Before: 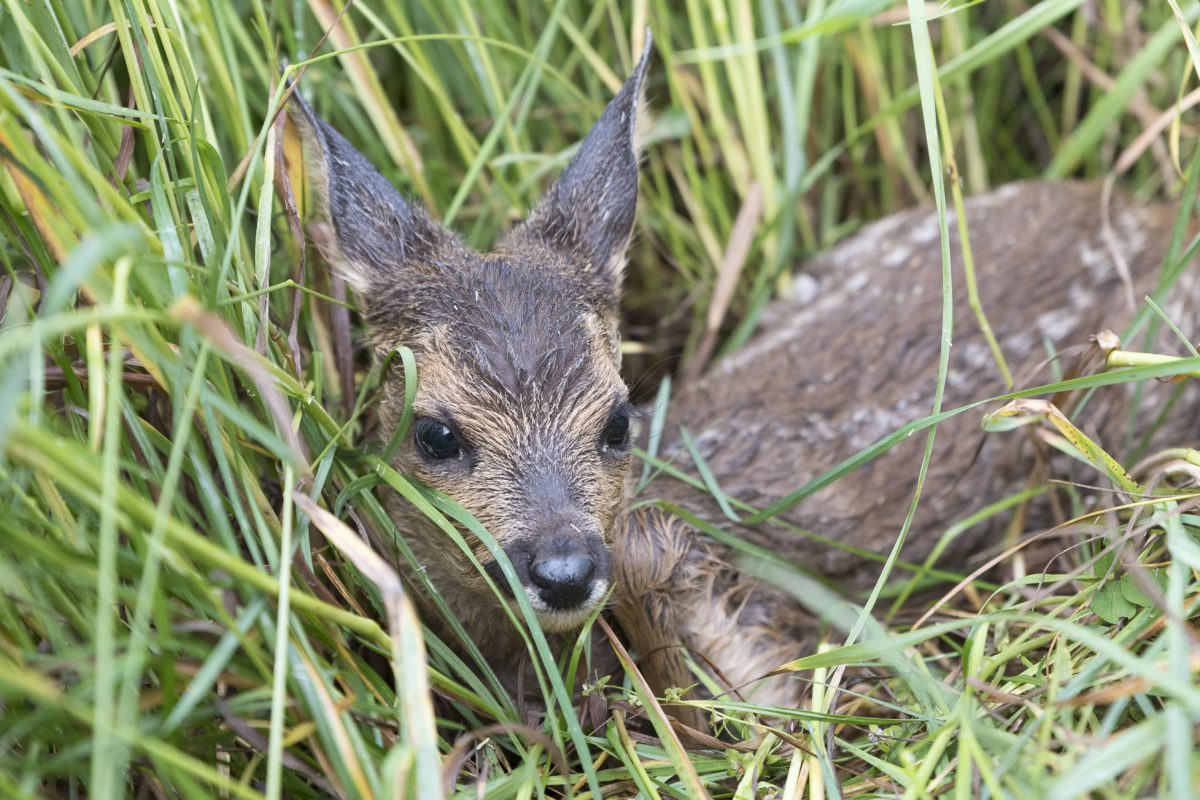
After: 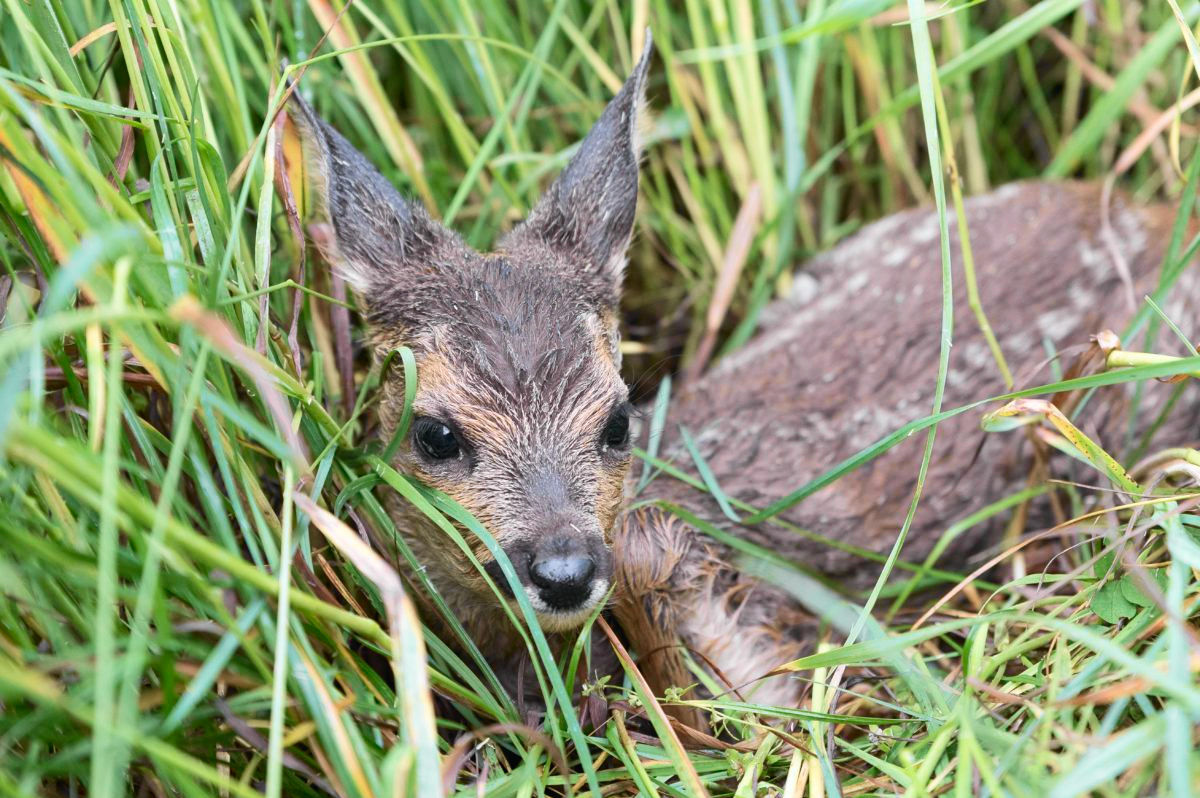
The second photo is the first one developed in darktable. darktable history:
crop: top 0.05%, bottom 0.098%
tone curve: curves: ch0 [(0, 0.015) (0.037, 0.032) (0.131, 0.113) (0.275, 0.26) (0.497, 0.531) (0.617, 0.663) (0.704, 0.748) (0.813, 0.842) (0.911, 0.931) (0.997, 1)]; ch1 [(0, 0) (0.301, 0.3) (0.444, 0.438) (0.493, 0.494) (0.501, 0.499) (0.534, 0.543) (0.582, 0.605) (0.658, 0.687) (0.746, 0.79) (1, 1)]; ch2 [(0, 0) (0.246, 0.234) (0.36, 0.356) (0.415, 0.426) (0.476, 0.492) (0.502, 0.499) (0.525, 0.513) (0.533, 0.534) (0.586, 0.598) (0.634, 0.643) (0.706, 0.717) (0.853, 0.83) (1, 0.951)], color space Lab, independent channels, preserve colors none
